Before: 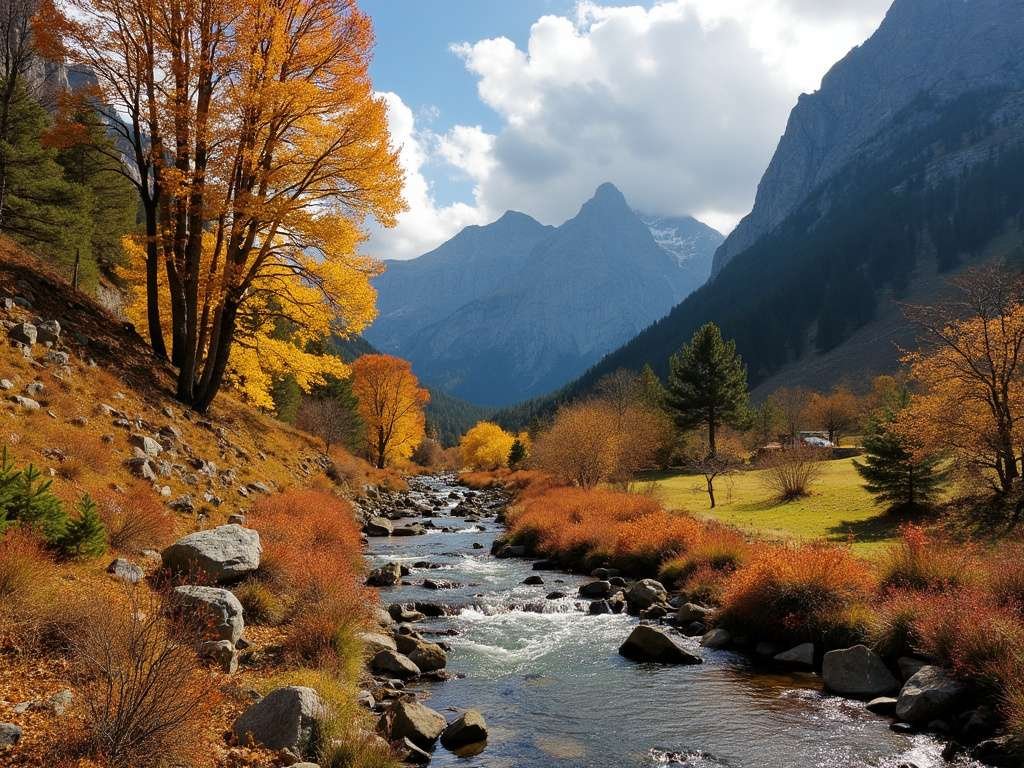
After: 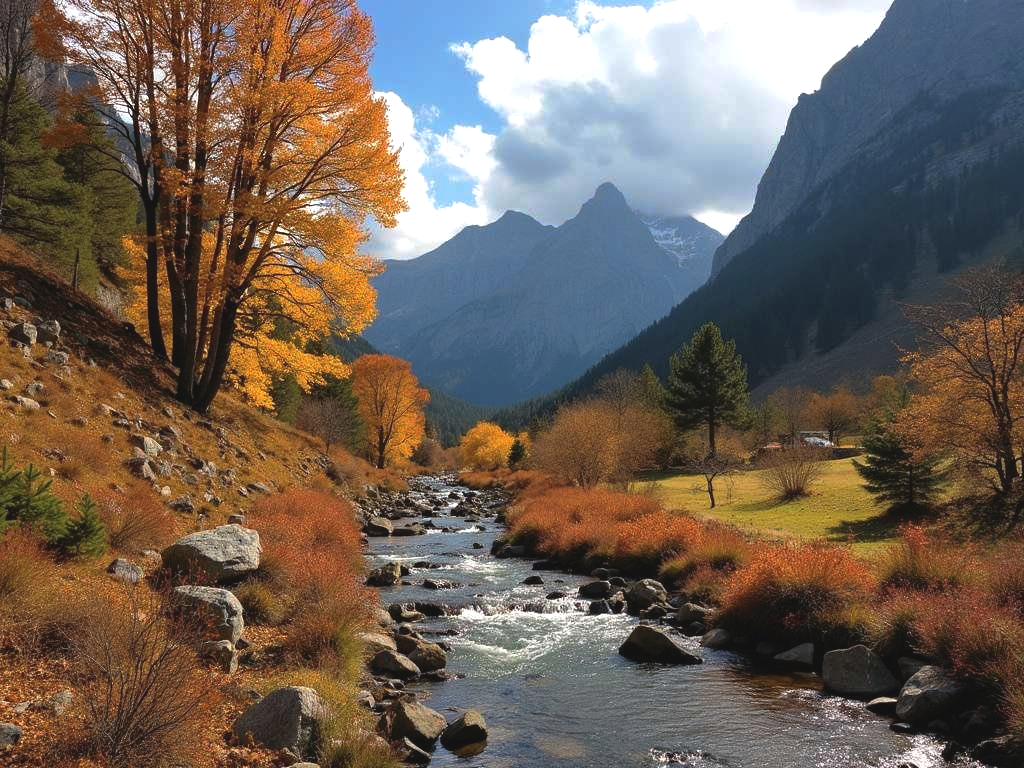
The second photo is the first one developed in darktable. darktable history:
base curve: curves: ch0 [(0, 0) (0.595, 0.418) (1, 1)], preserve colors none
exposure: black level correction 0, exposure 0.5 EV, compensate exposure bias true, compensate highlight preservation false
contrast brightness saturation: contrast -0.1, saturation -0.1
